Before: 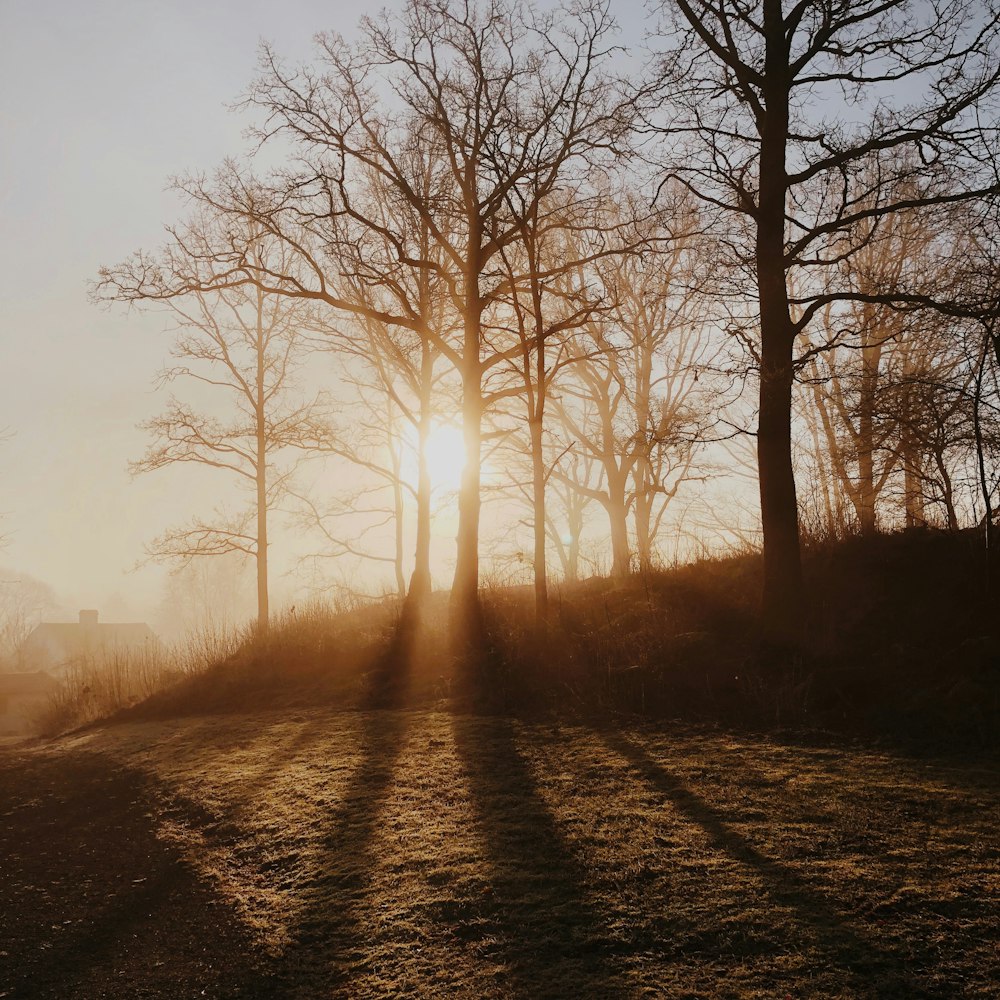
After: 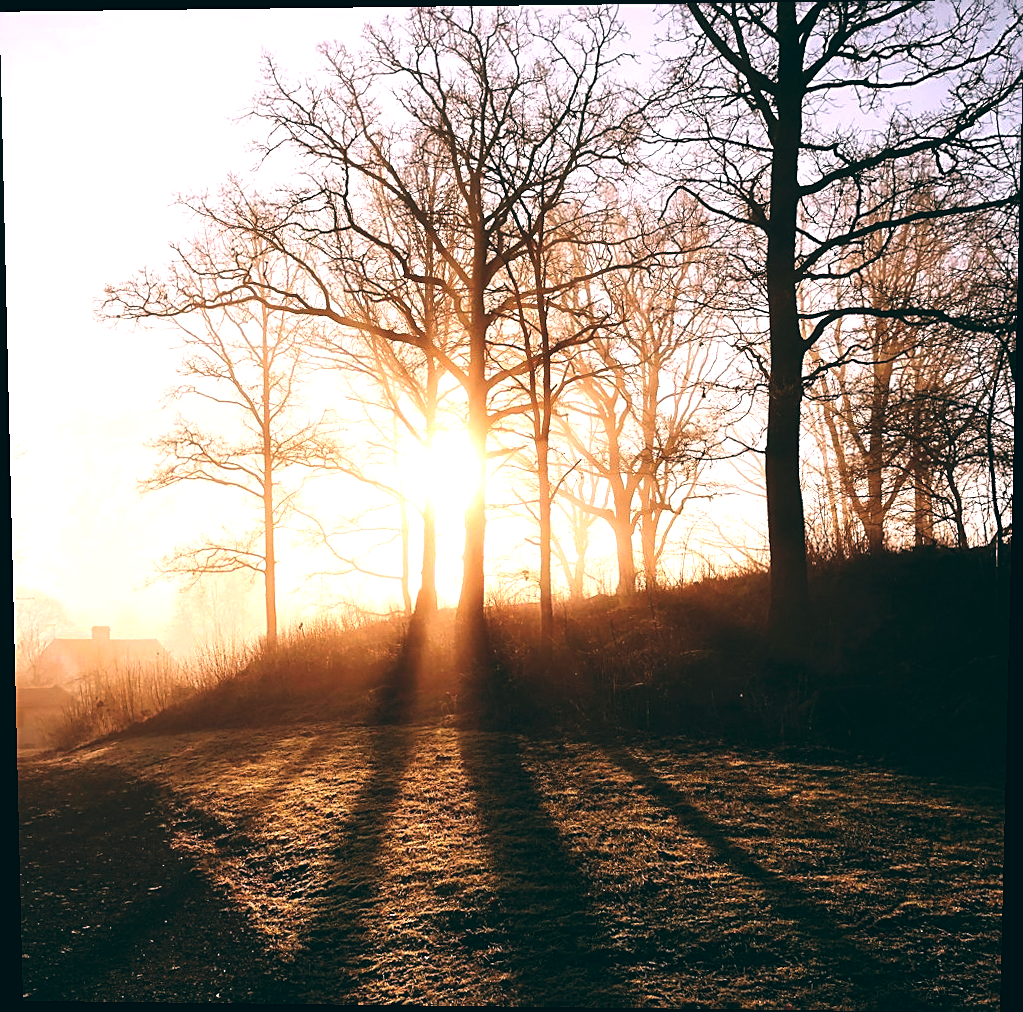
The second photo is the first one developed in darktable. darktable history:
rotate and perspective: lens shift (vertical) 0.048, lens shift (horizontal) -0.024, automatic cropping off
sharpen: on, module defaults
exposure: black level correction 0, exposure 1.2 EV, compensate exposure bias true, compensate highlight preservation false
color balance: lift [1.016, 0.983, 1, 1.017], gamma [0.78, 1.018, 1.043, 0.957], gain [0.786, 1.063, 0.937, 1.017], input saturation 118.26%, contrast 13.43%, contrast fulcrum 21.62%, output saturation 82.76%
